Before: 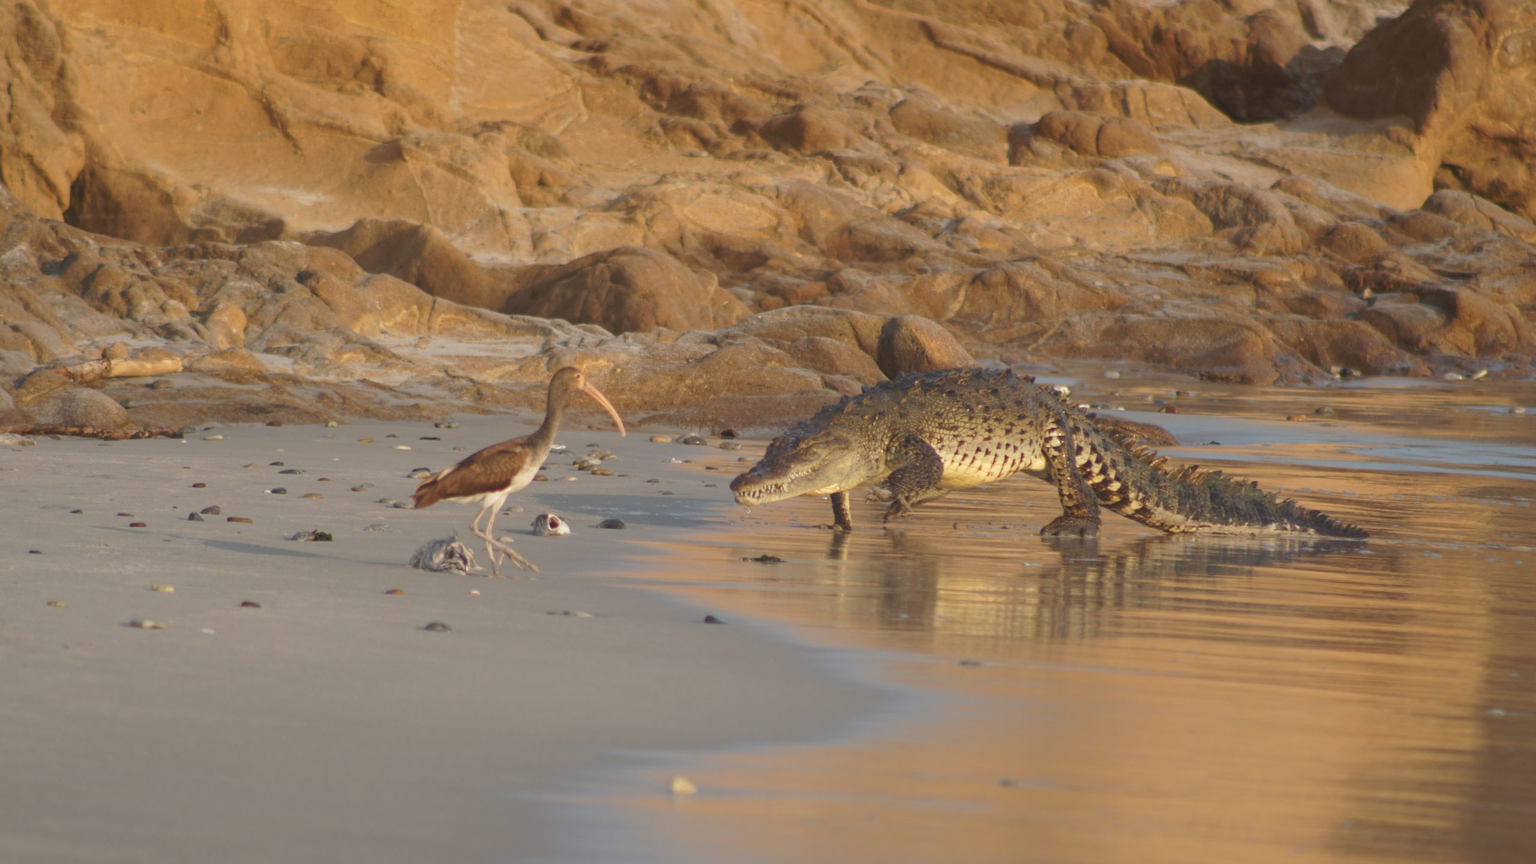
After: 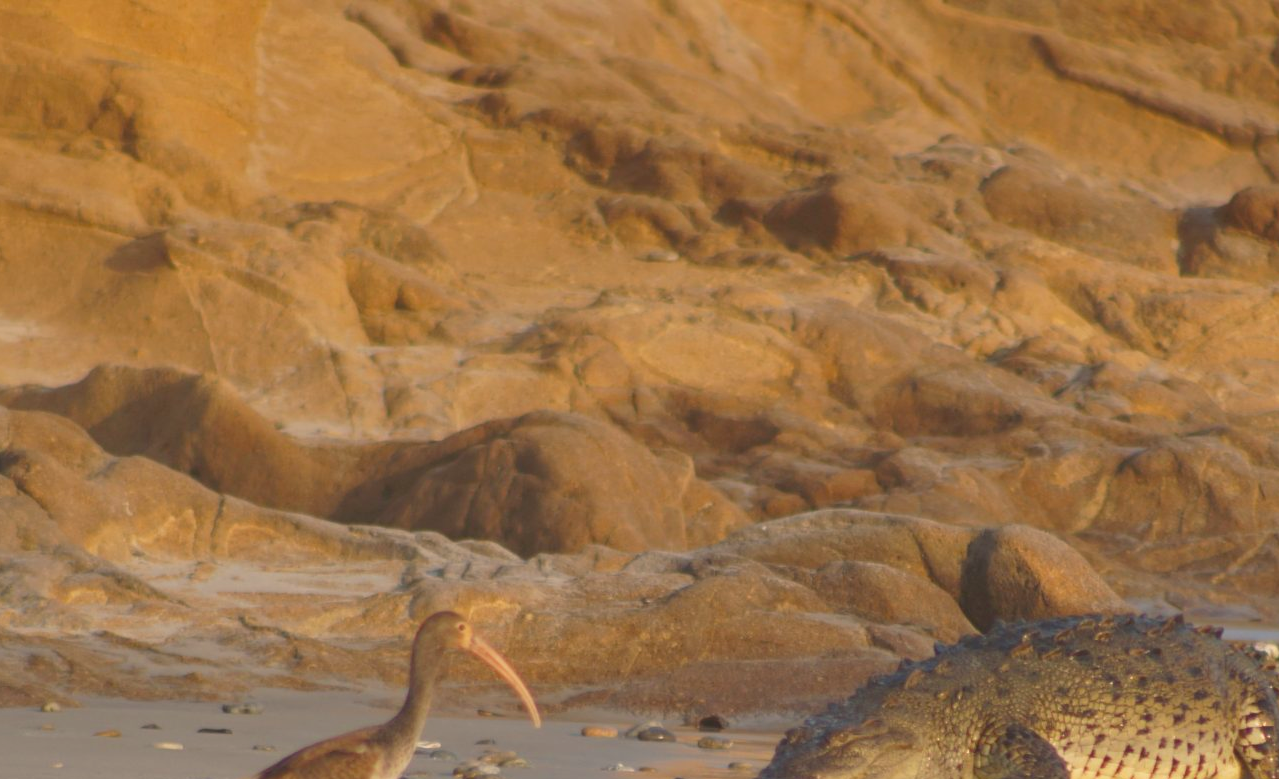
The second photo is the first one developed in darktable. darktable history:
color balance rgb: shadows lift › chroma 1.024%, shadows lift › hue 242.67°, highlights gain › chroma 2.068%, highlights gain › hue 62.75°, perceptual saturation grading › global saturation 10.111%, contrast -9.851%
crop: left 19.625%, right 30.386%, bottom 45.893%
